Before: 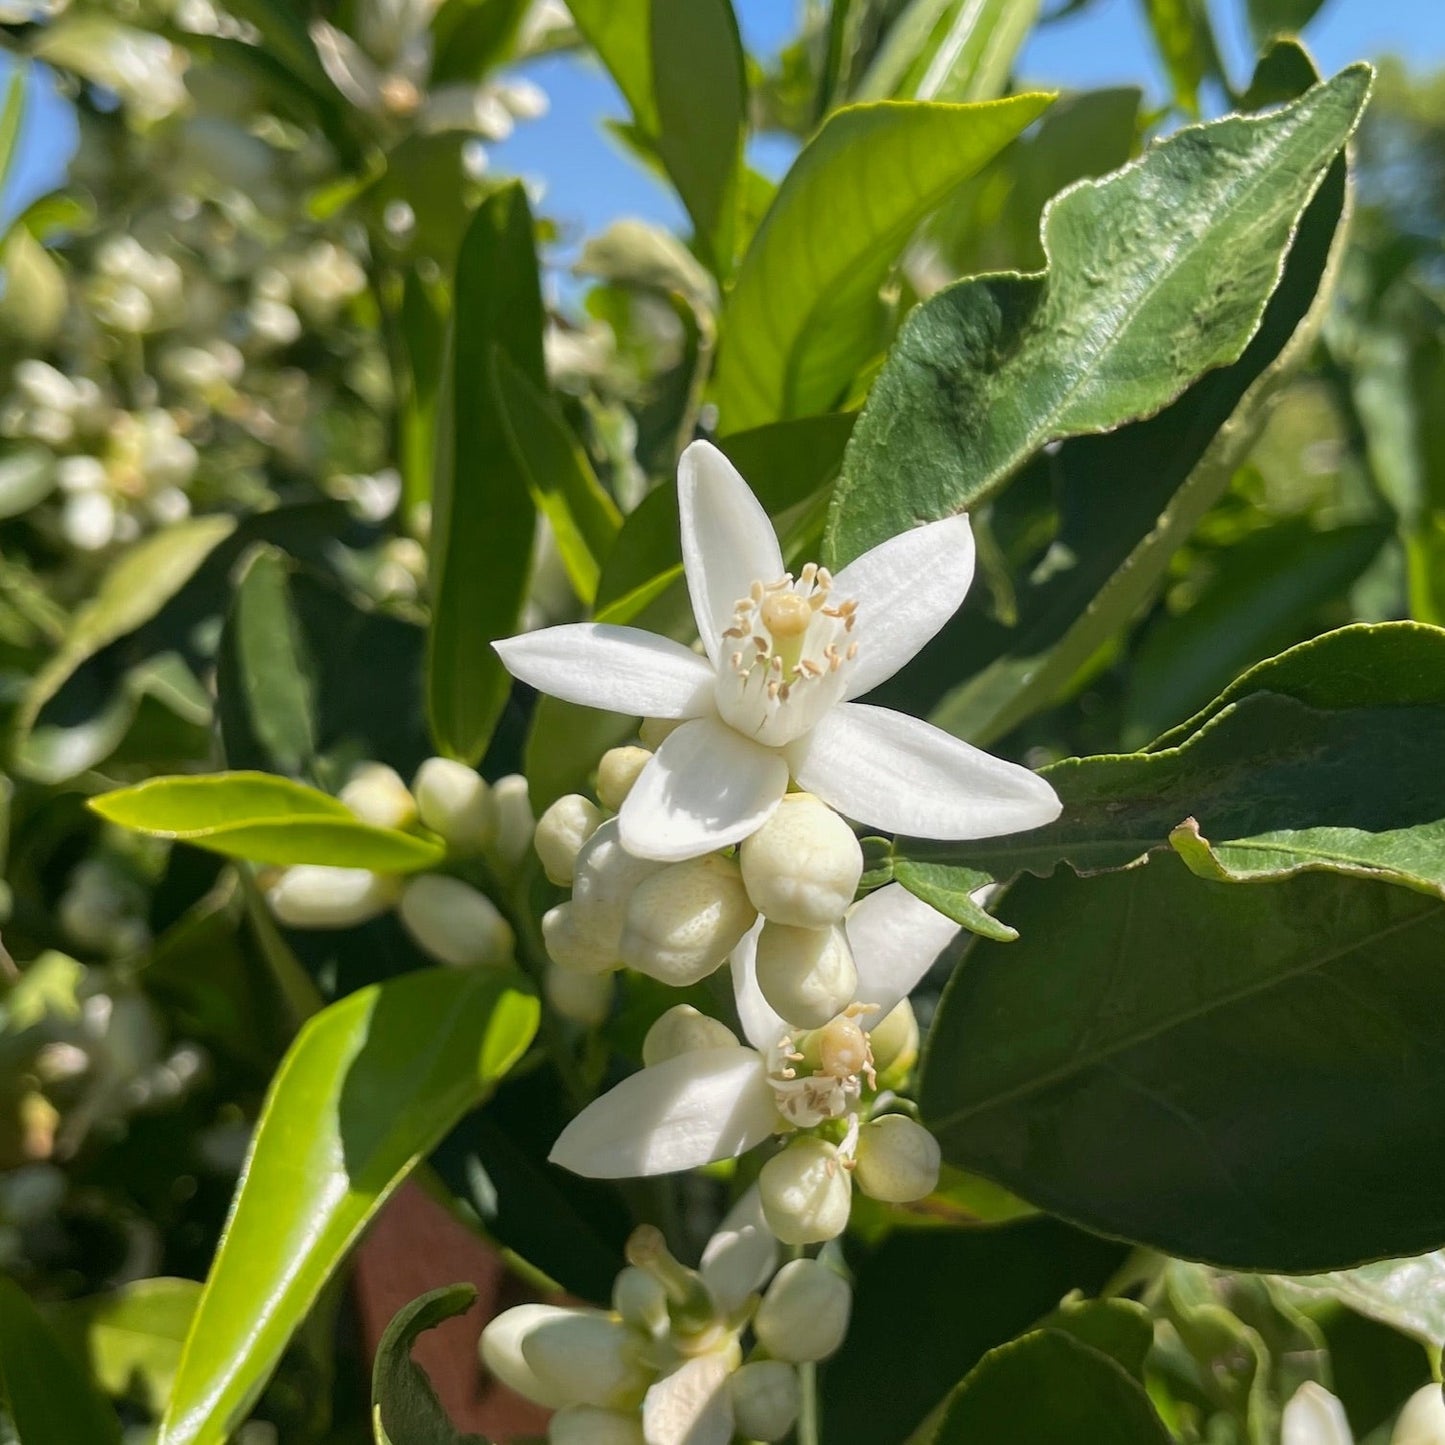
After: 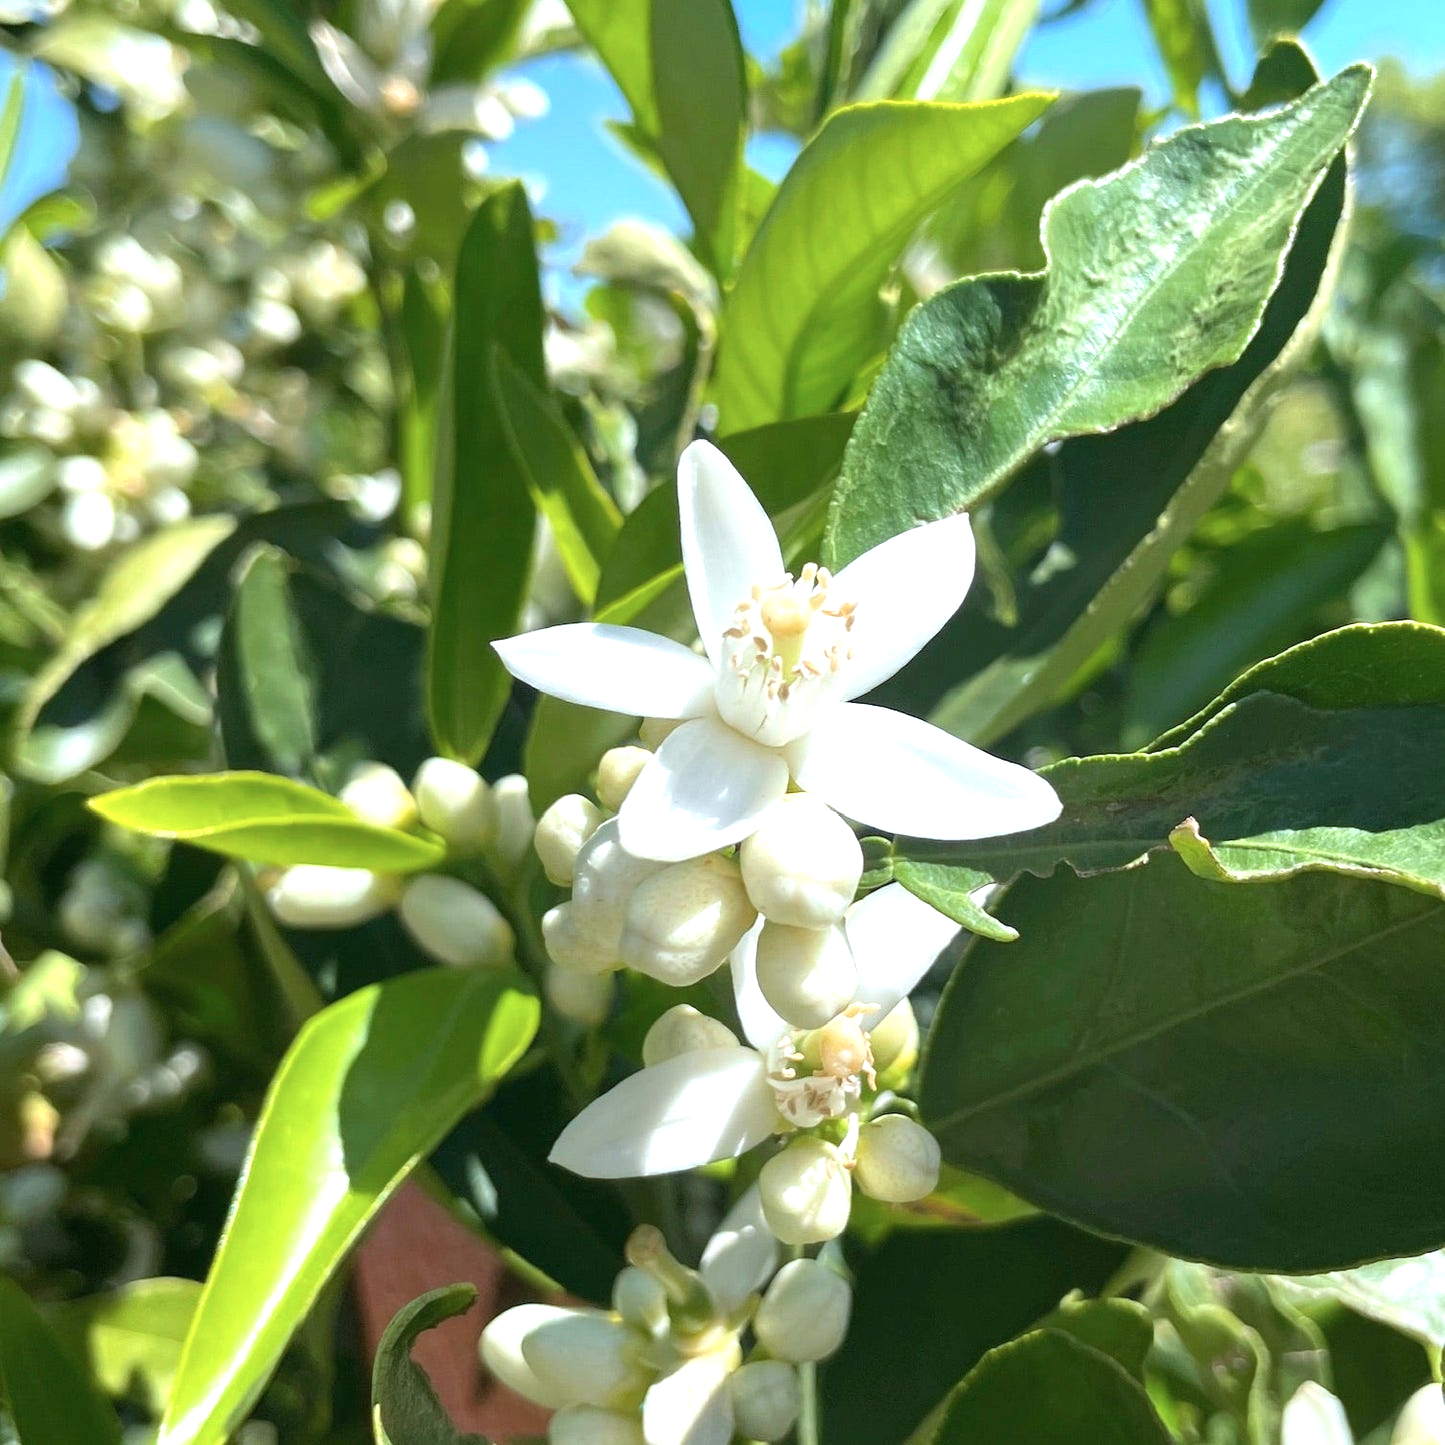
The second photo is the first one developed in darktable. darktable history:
color correction: highlights a* -4.18, highlights b* -10.81
exposure: black level correction 0, exposure 0.9 EV, compensate exposure bias true, compensate highlight preservation false
